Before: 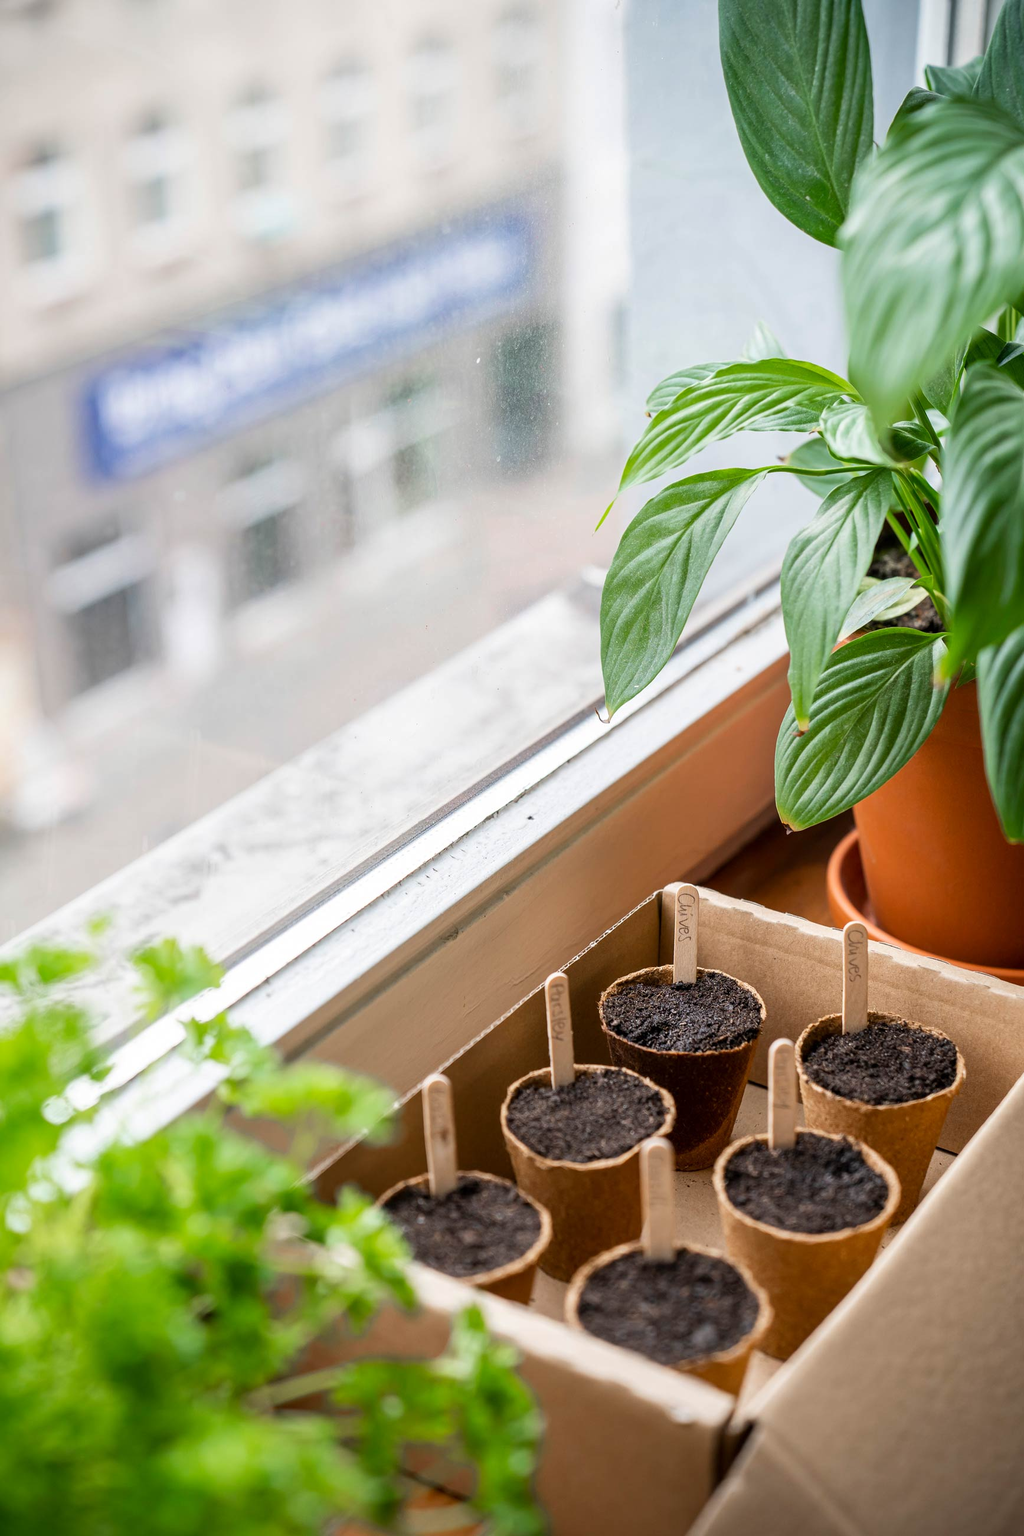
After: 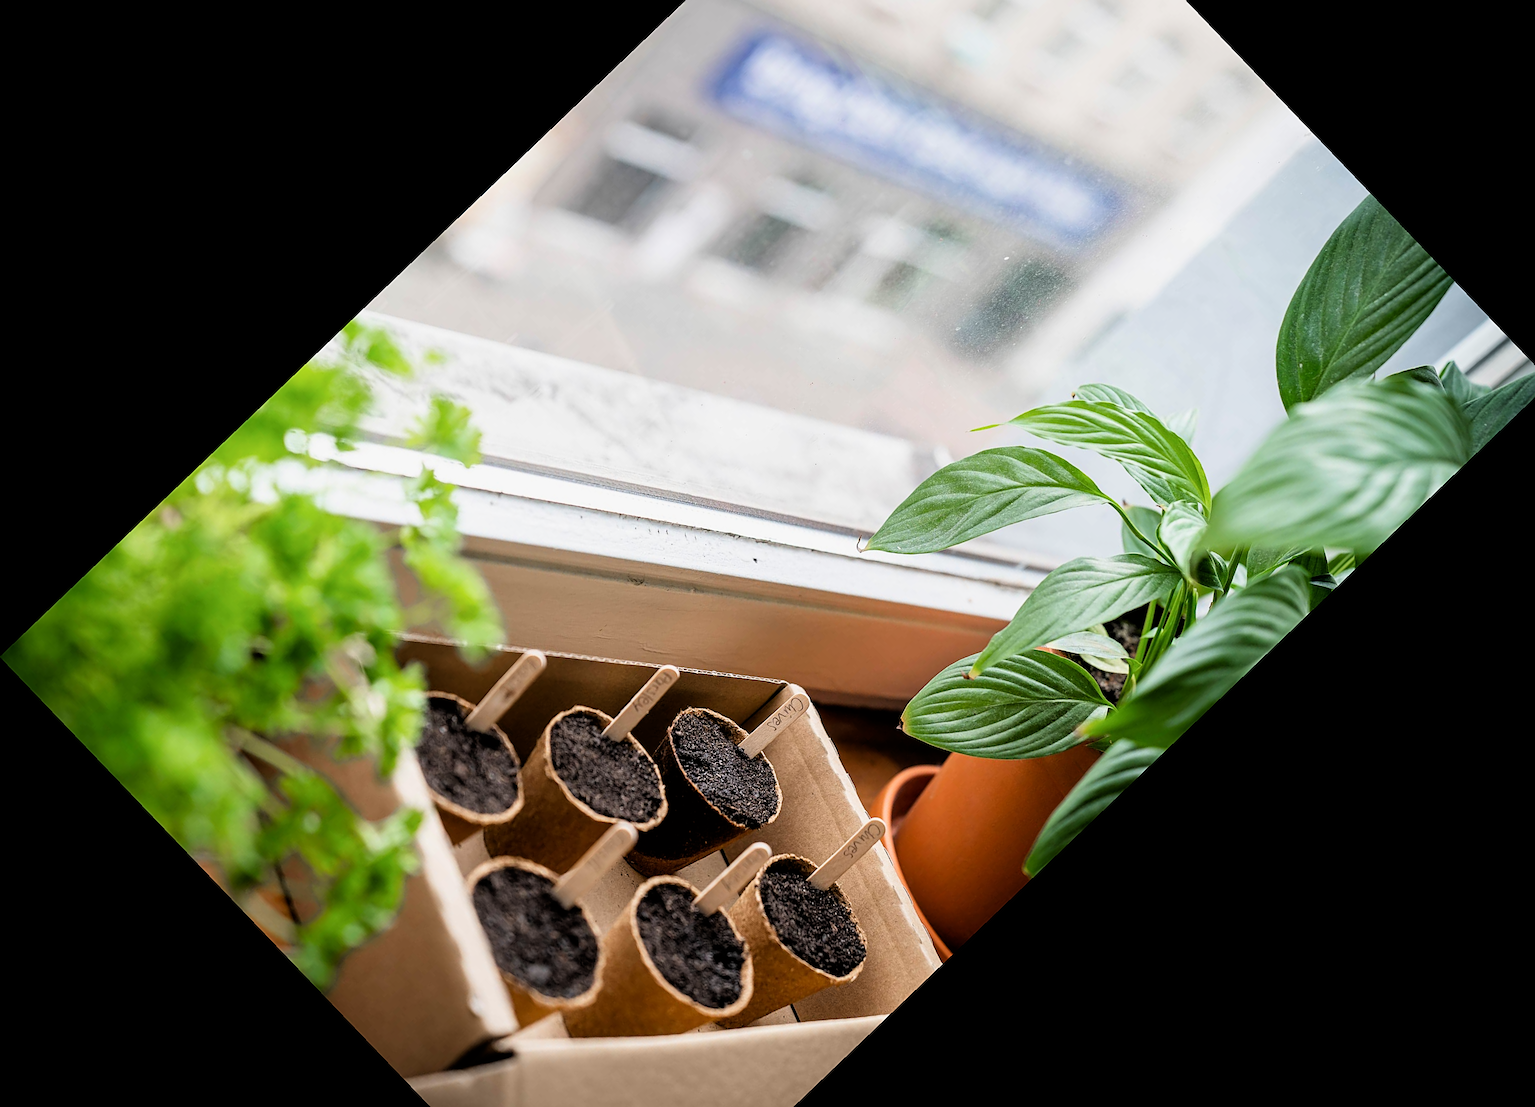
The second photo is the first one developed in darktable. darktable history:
sharpen: on, module defaults
filmic rgb: black relative exposure -4.93 EV, white relative exposure 2.84 EV, hardness 3.72
crop and rotate: angle -46.26°, top 16.234%, right 0.912%, bottom 11.704%
